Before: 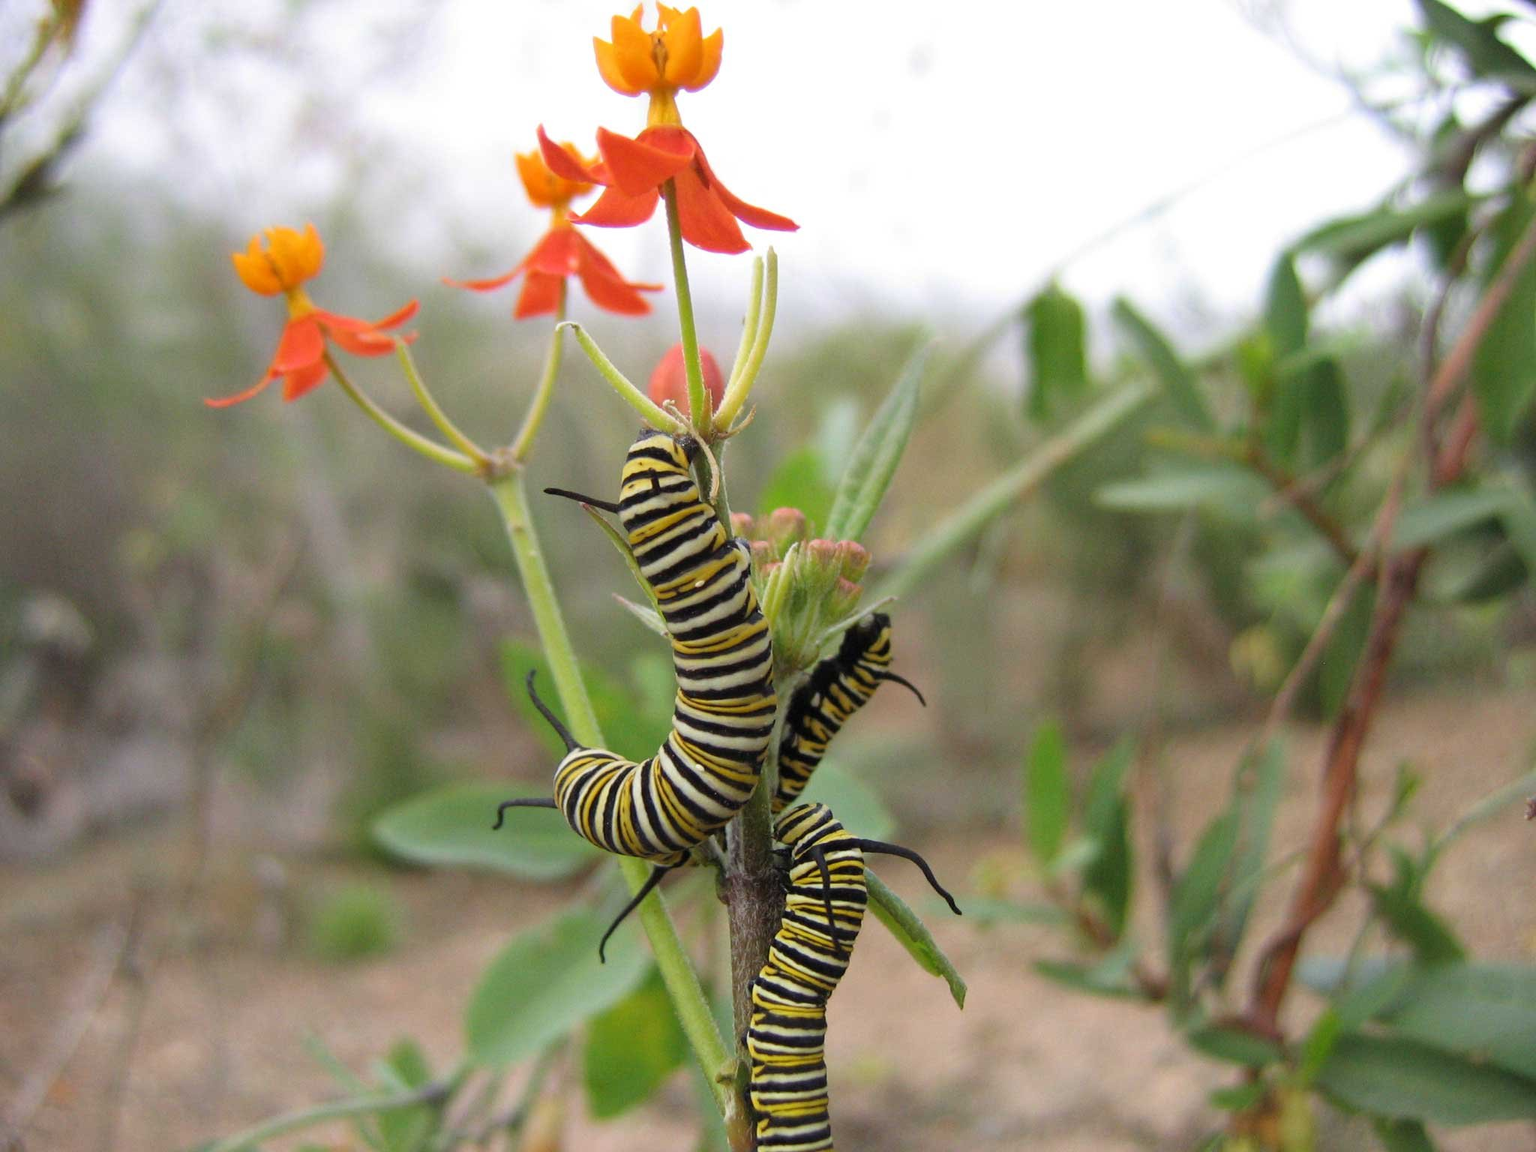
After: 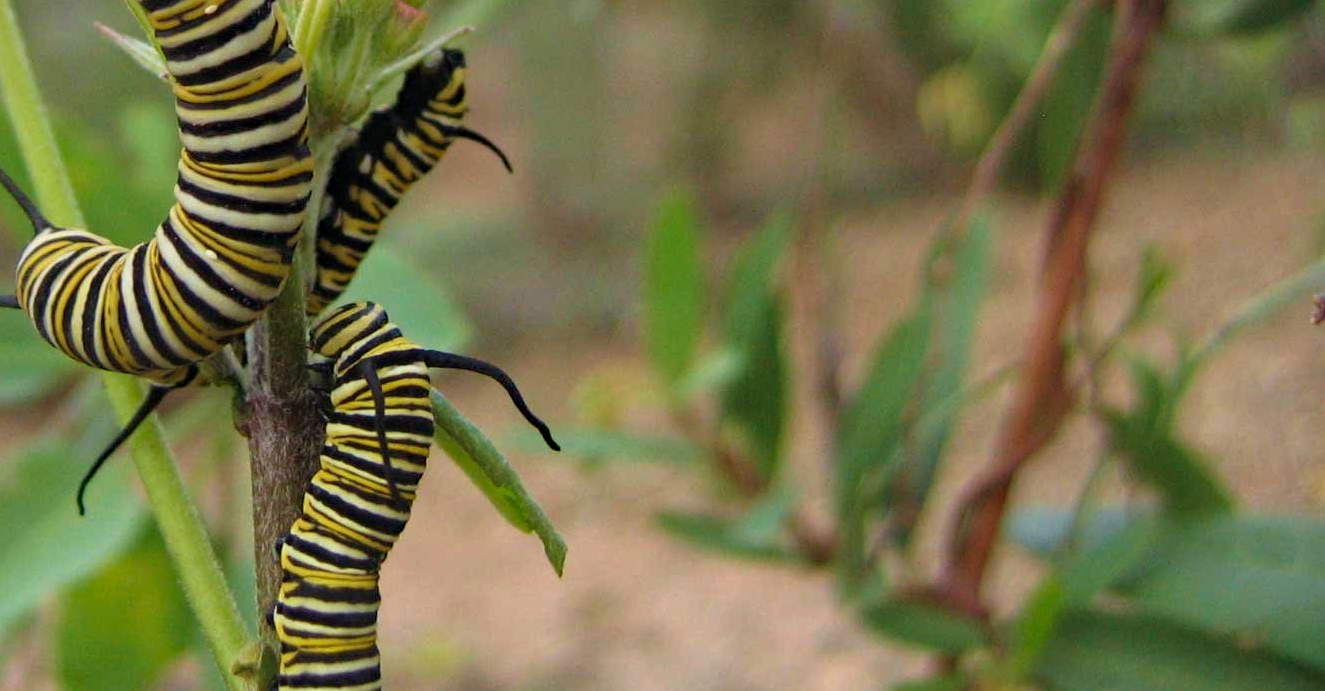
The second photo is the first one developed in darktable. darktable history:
haze removal: adaptive false
crop and rotate: left 35.276%, top 50.118%, bottom 4.862%
velvia: on, module defaults
